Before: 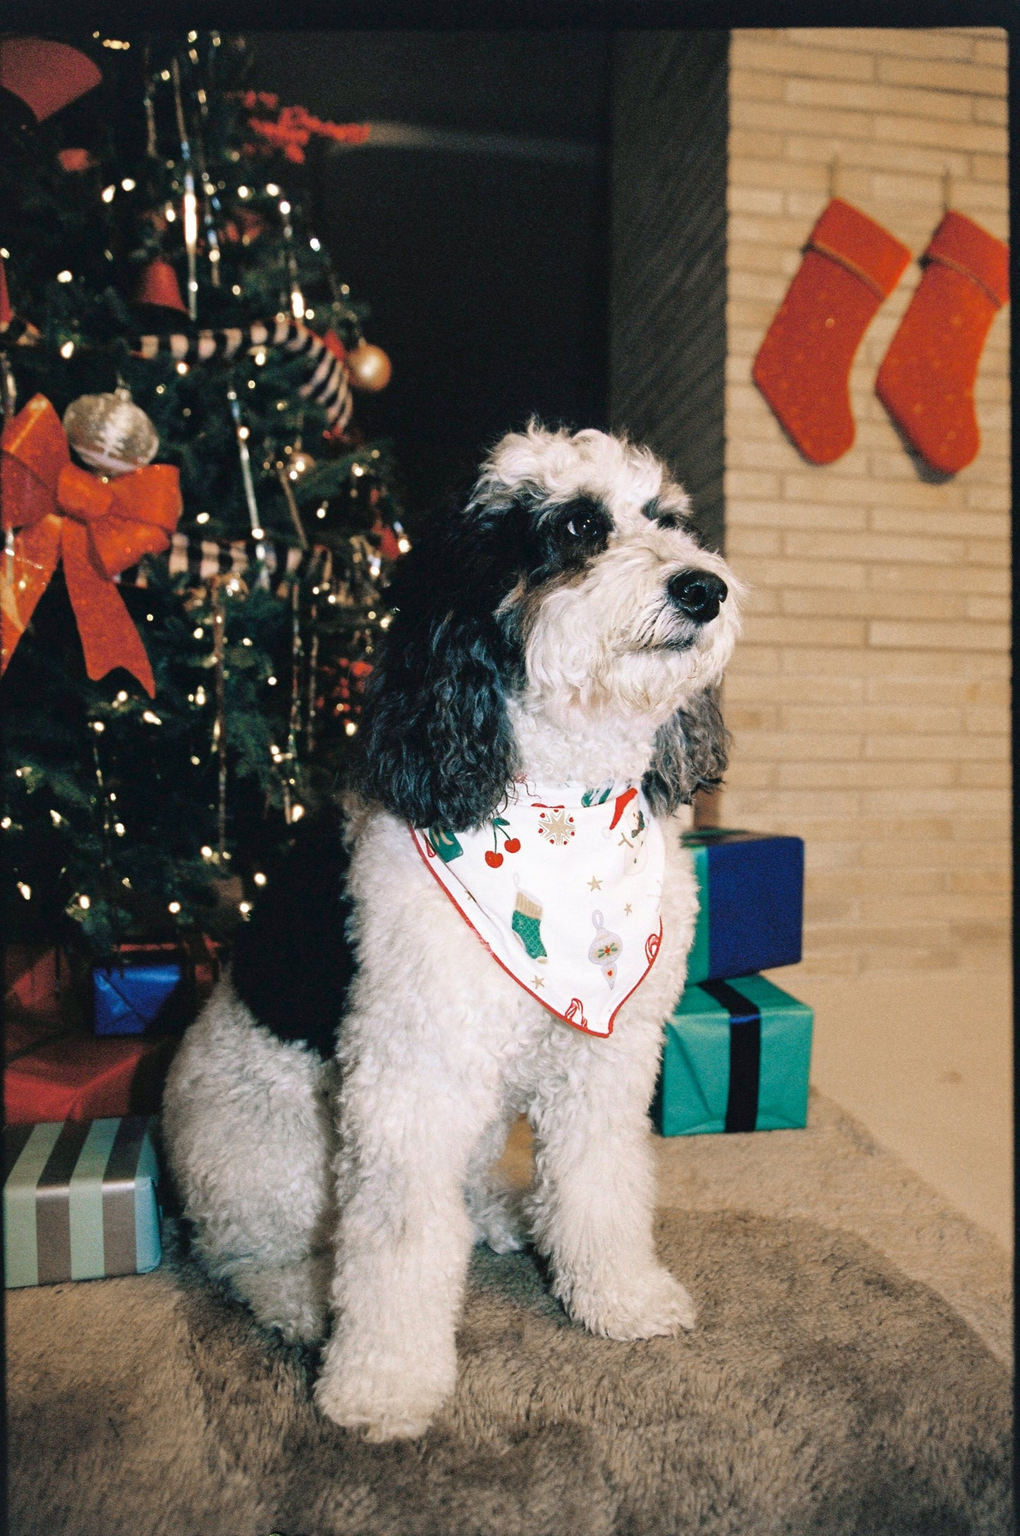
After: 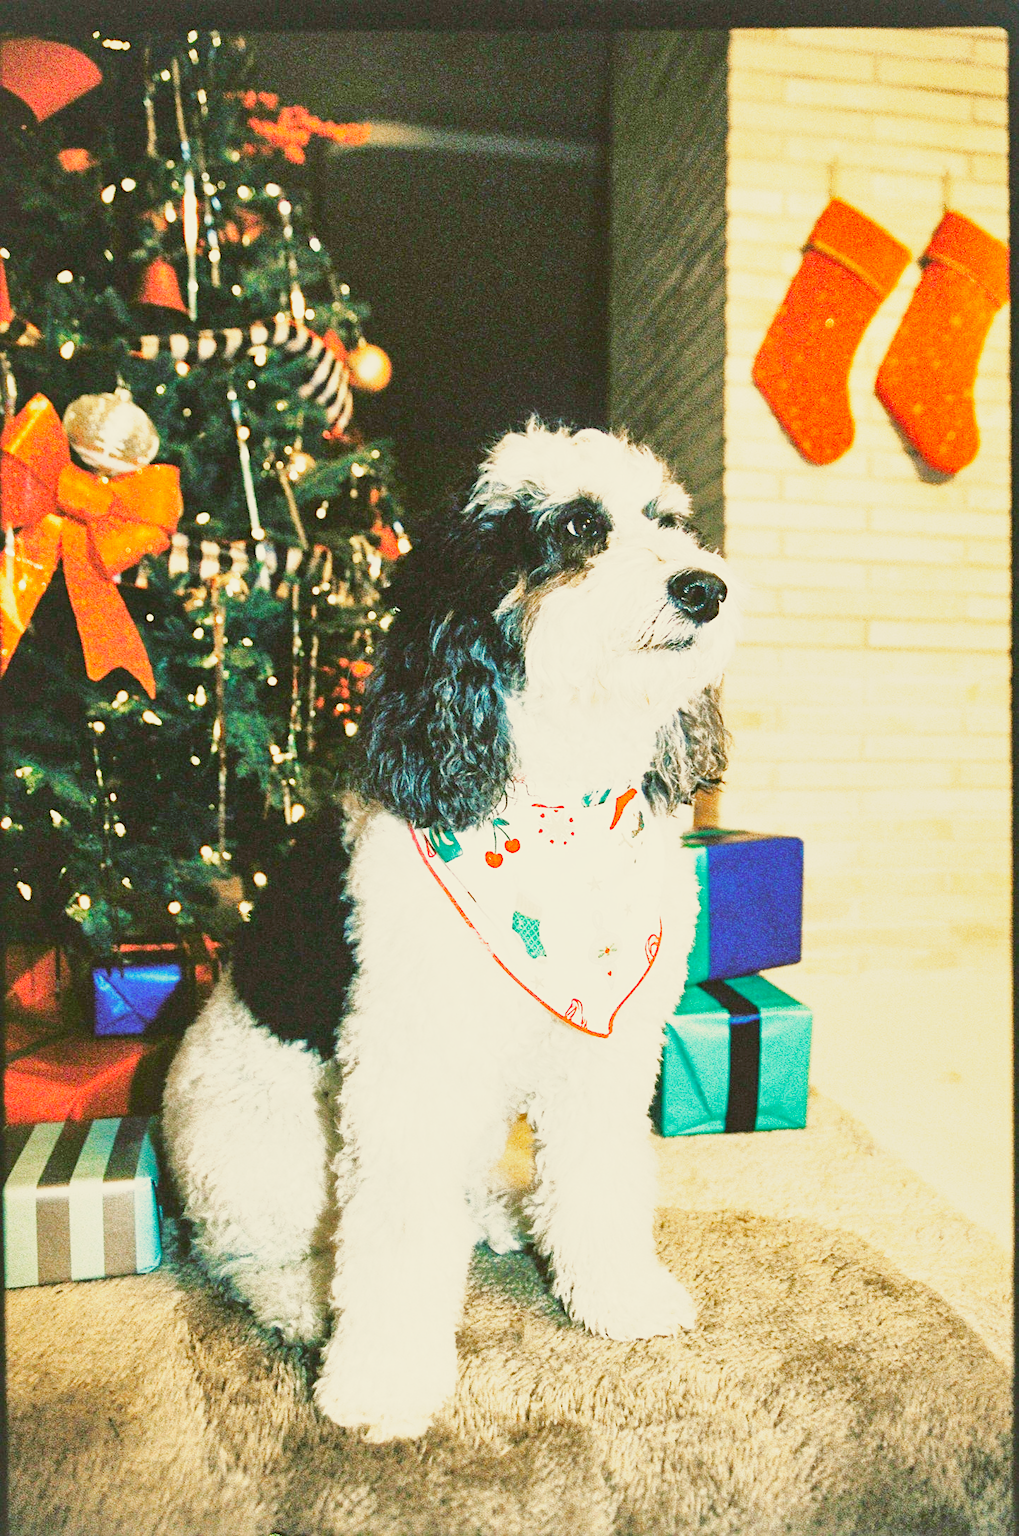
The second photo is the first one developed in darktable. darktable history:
exposure: black level correction 0, exposure 1 EV, compensate exposure bias true, compensate highlight preservation false
shadows and highlights: on, module defaults
color correction: highlights a* -1.44, highlights b* 10, shadows a* 0.442, shadows b* 19.47
sharpen: radius 2.505, amount 0.32
contrast brightness saturation: contrast -0.093, brightness 0.042, saturation 0.079
base curve: curves: ch0 [(0, 0) (0.007, 0.004) (0.027, 0.03) (0.046, 0.07) (0.207, 0.54) (0.442, 0.872) (0.673, 0.972) (1, 1)], preserve colors none
